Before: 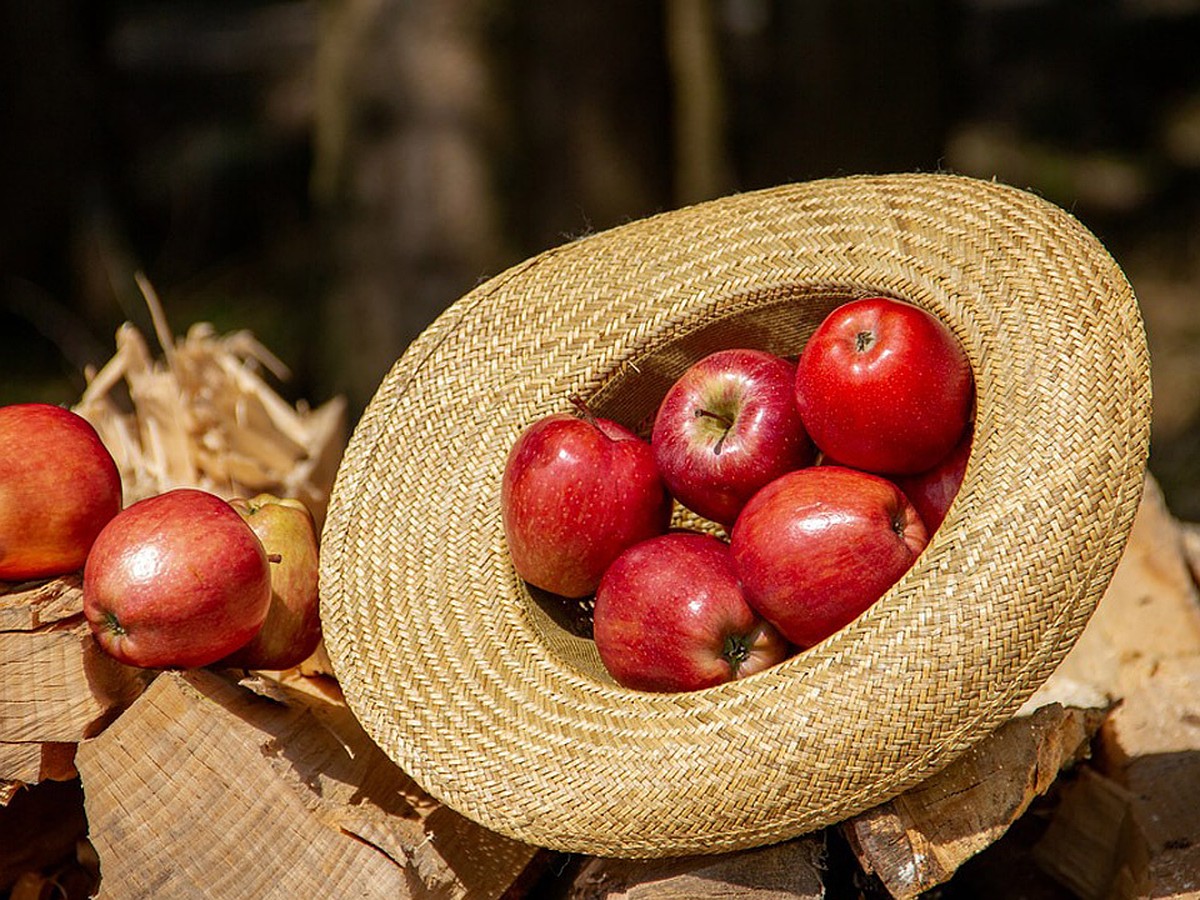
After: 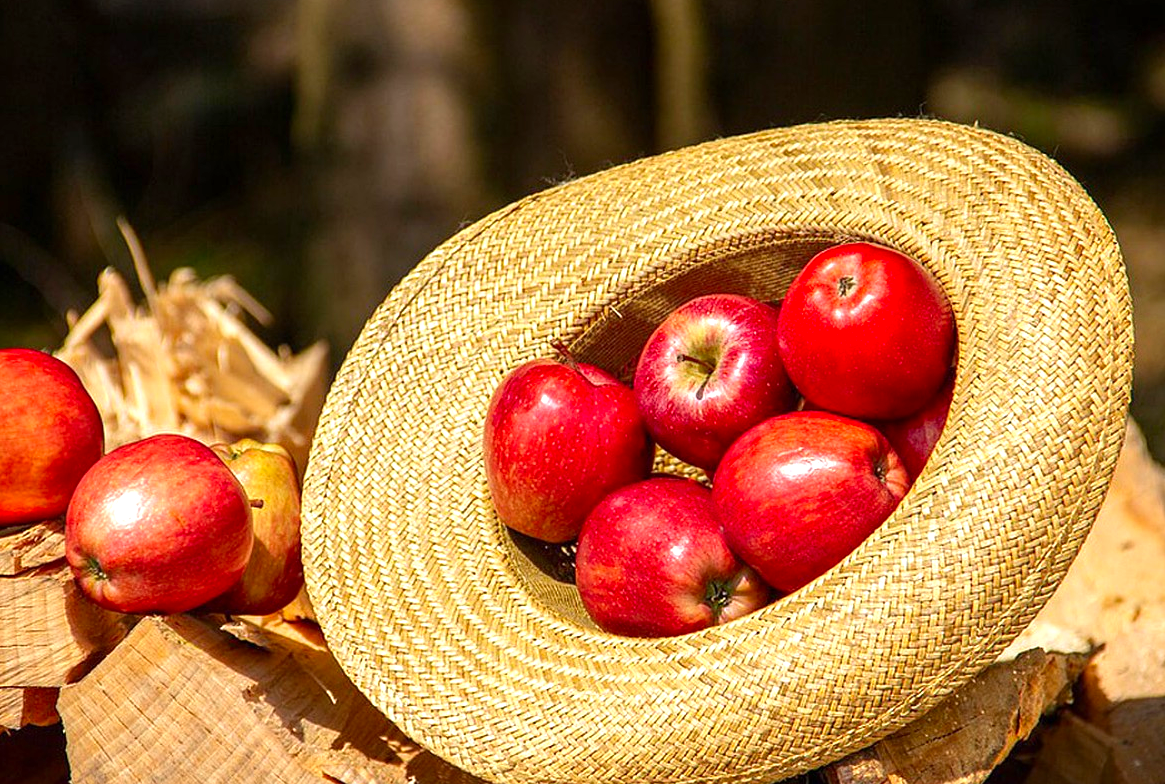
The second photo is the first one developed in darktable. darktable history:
color contrast: green-magenta contrast 1.2, blue-yellow contrast 1.2
exposure: exposure 0.6 EV, compensate highlight preservation false
crop: left 1.507%, top 6.147%, right 1.379%, bottom 6.637%
